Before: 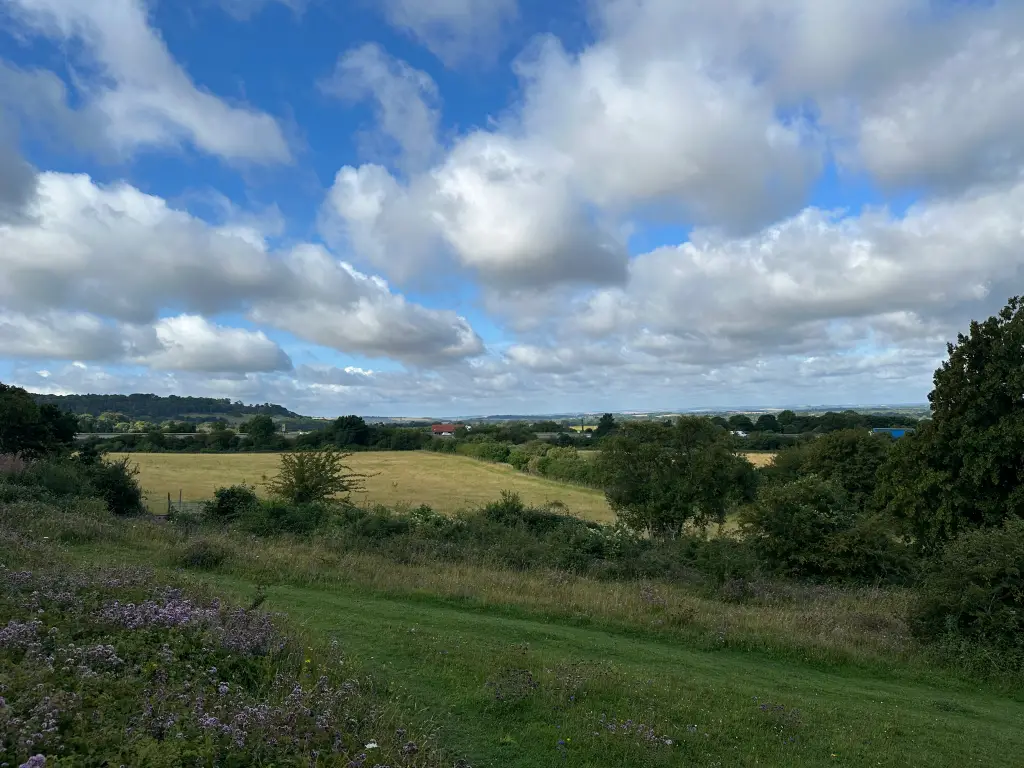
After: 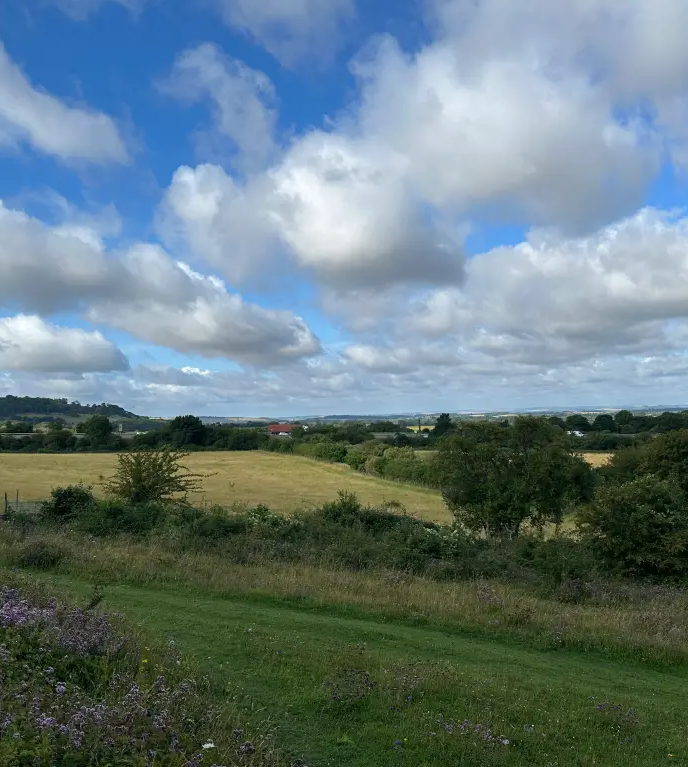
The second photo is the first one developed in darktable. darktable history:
crop and rotate: left 15.94%, right 16.815%
